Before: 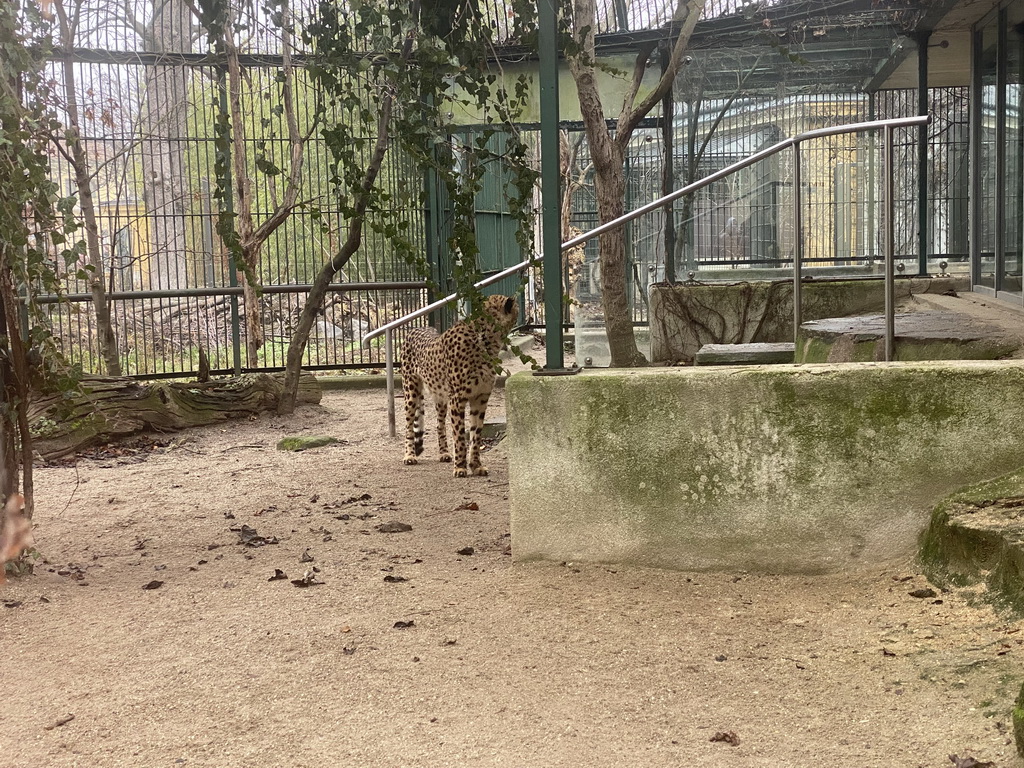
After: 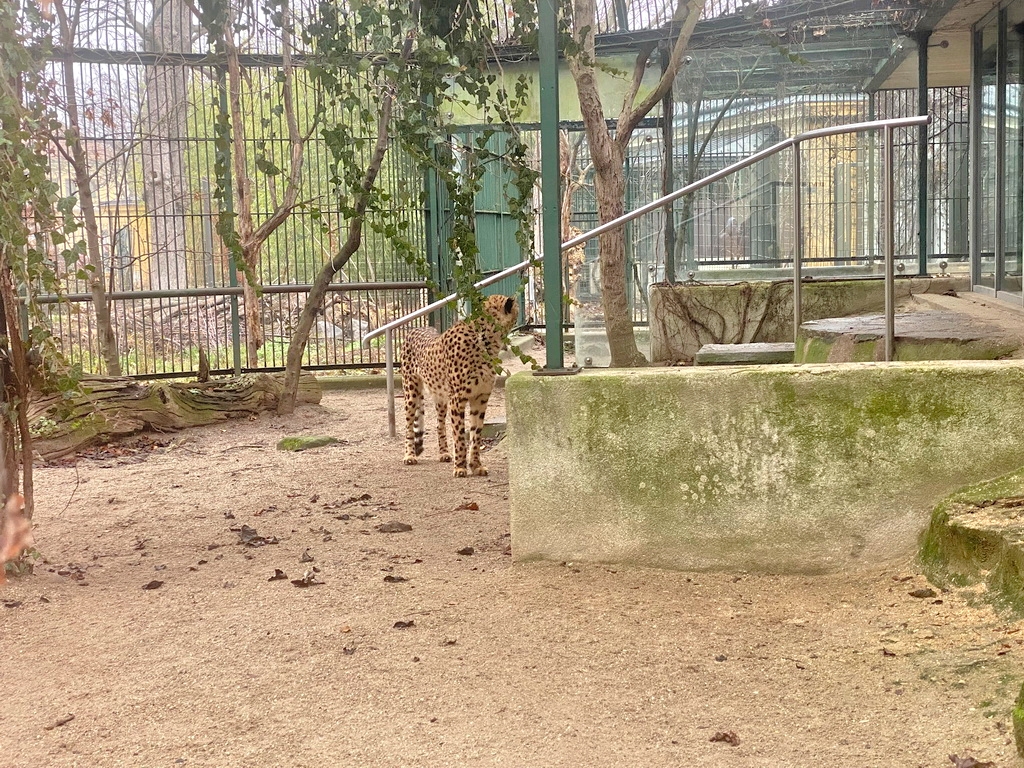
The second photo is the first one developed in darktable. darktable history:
tone equalizer: -7 EV 0.147 EV, -6 EV 0.584 EV, -5 EV 1.17 EV, -4 EV 1.33 EV, -3 EV 1.18 EV, -2 EV 0.6 EV, -1 EV 0.15 EV, mask exposure compensation -0.488 EV
